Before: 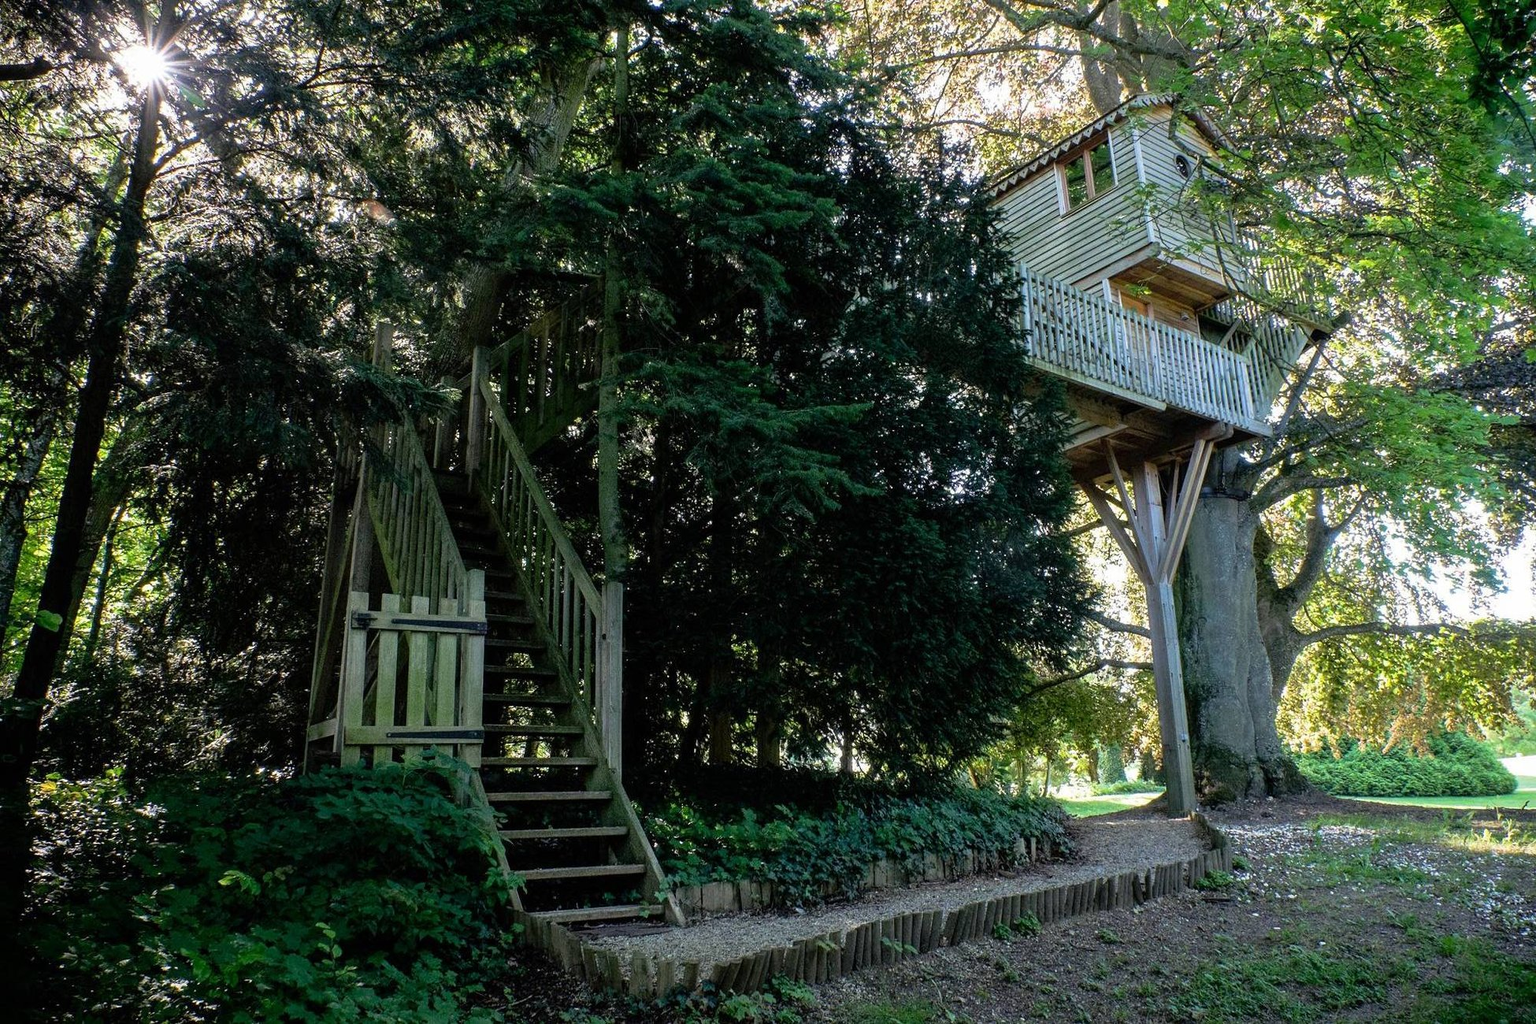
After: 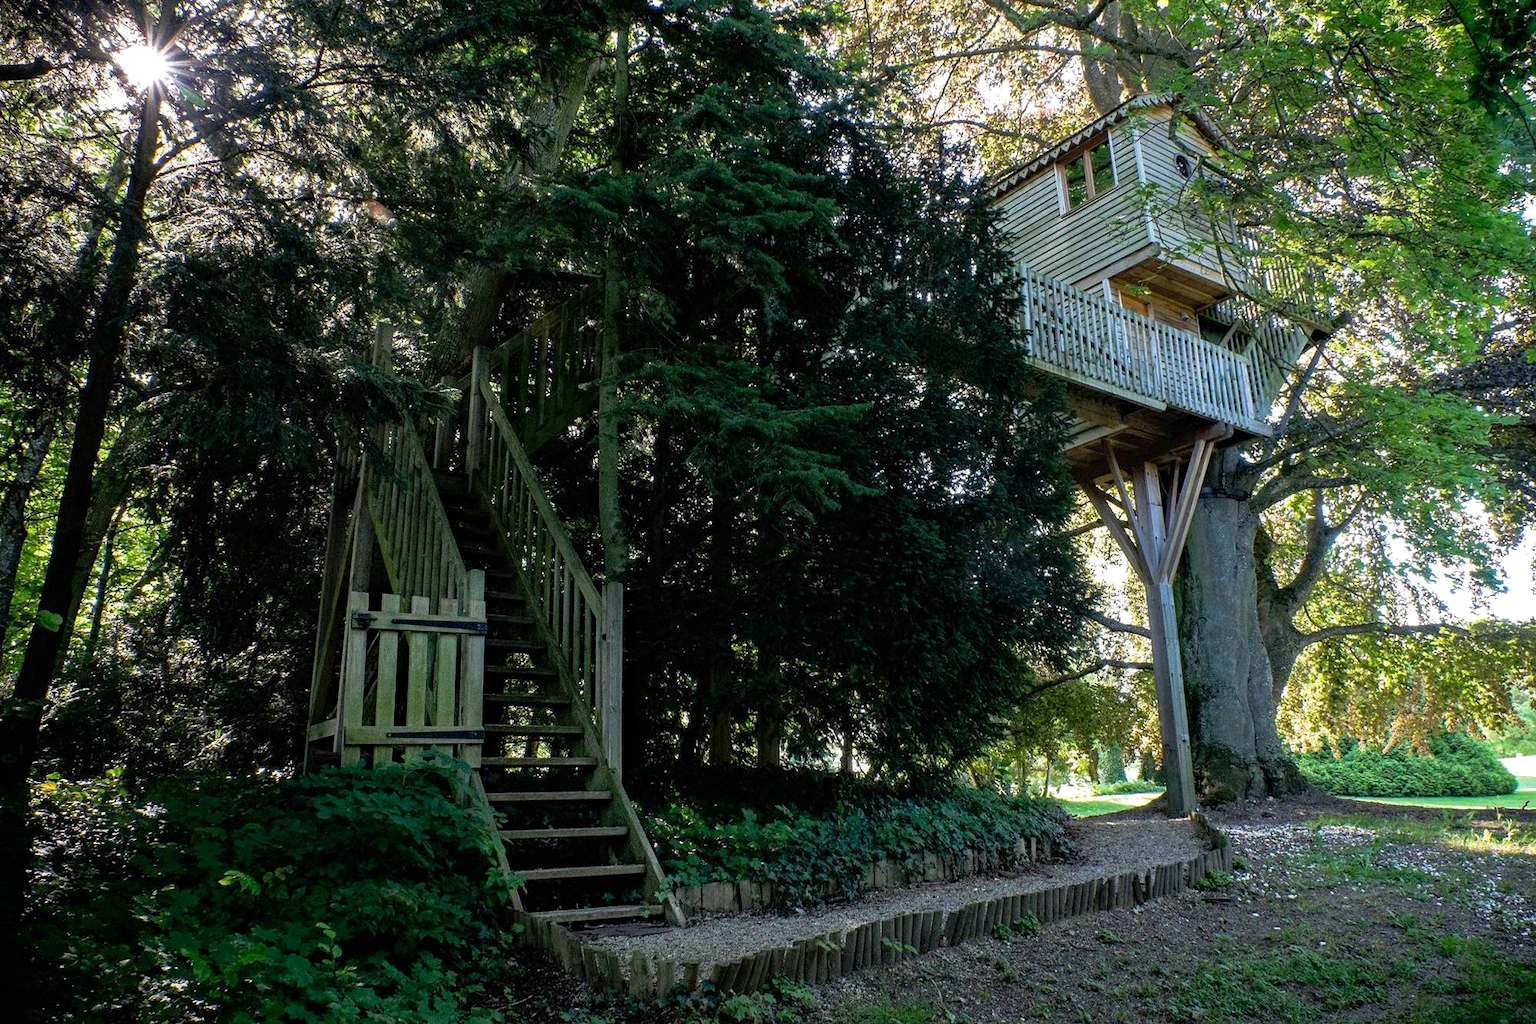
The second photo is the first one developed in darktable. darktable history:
haze removal: strength 0.29, distance 0.25, compatibility mode true, adaptive false
base curve: curves: ch0 [(0, 0) (0.303, 0.277) (1, 1)]
